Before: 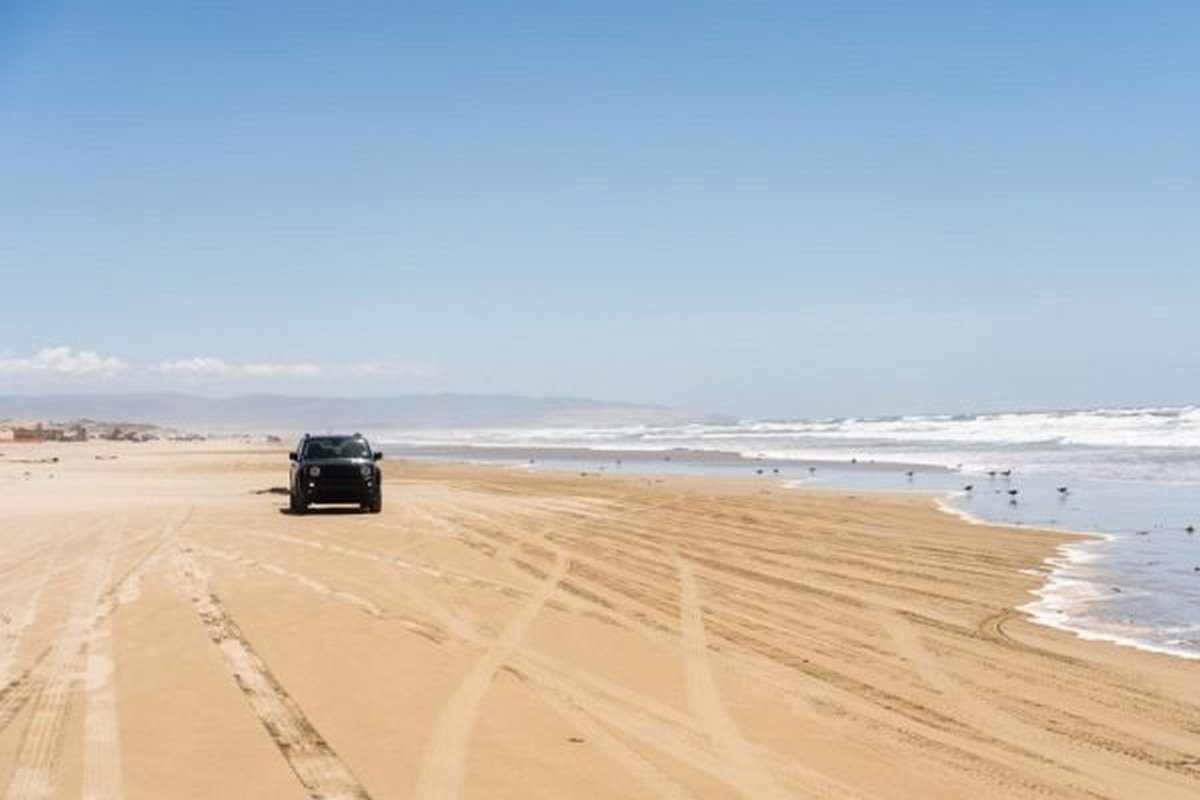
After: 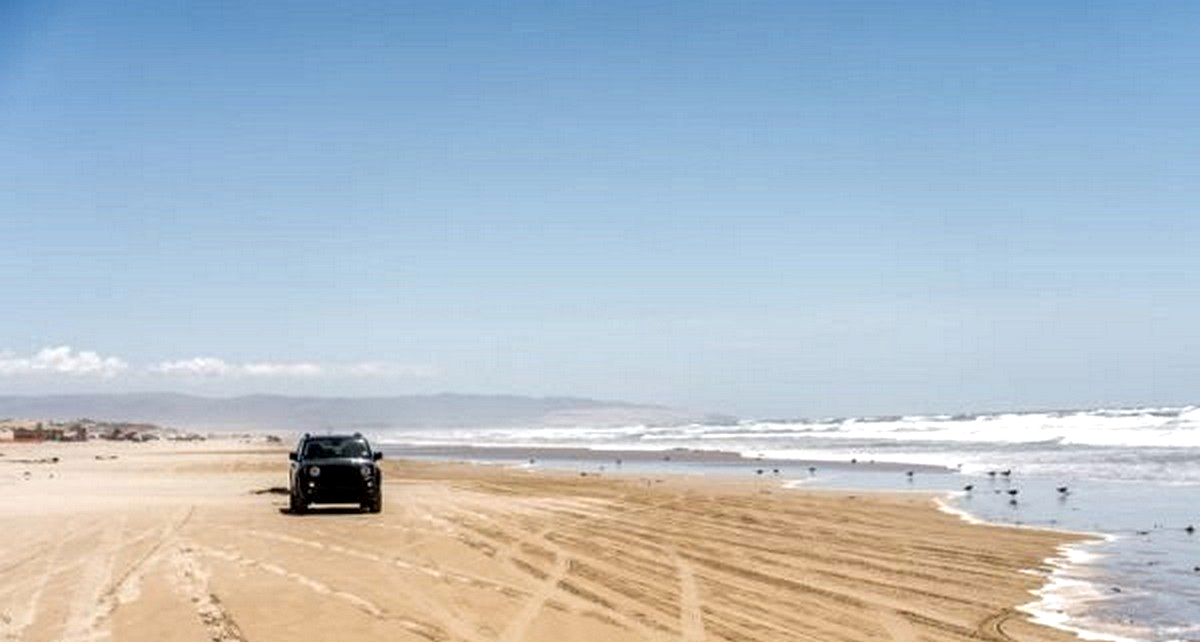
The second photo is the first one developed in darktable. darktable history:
local contrast: highlights 60%, shadows 60%, detail 160%
crop: bottom 19.671%
